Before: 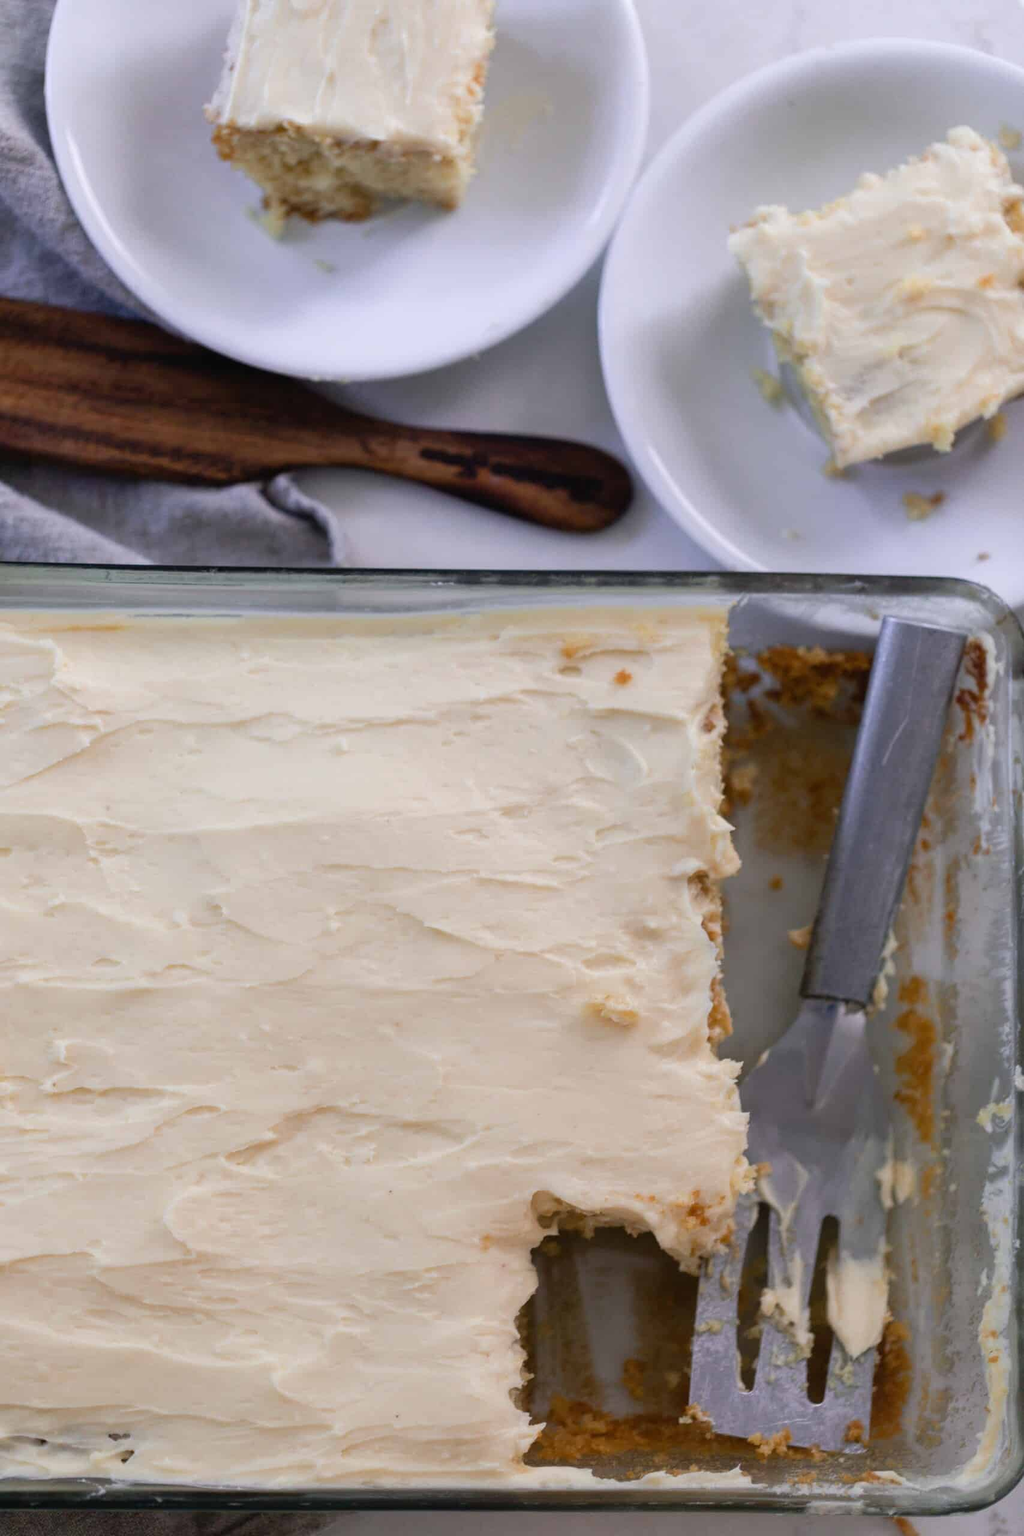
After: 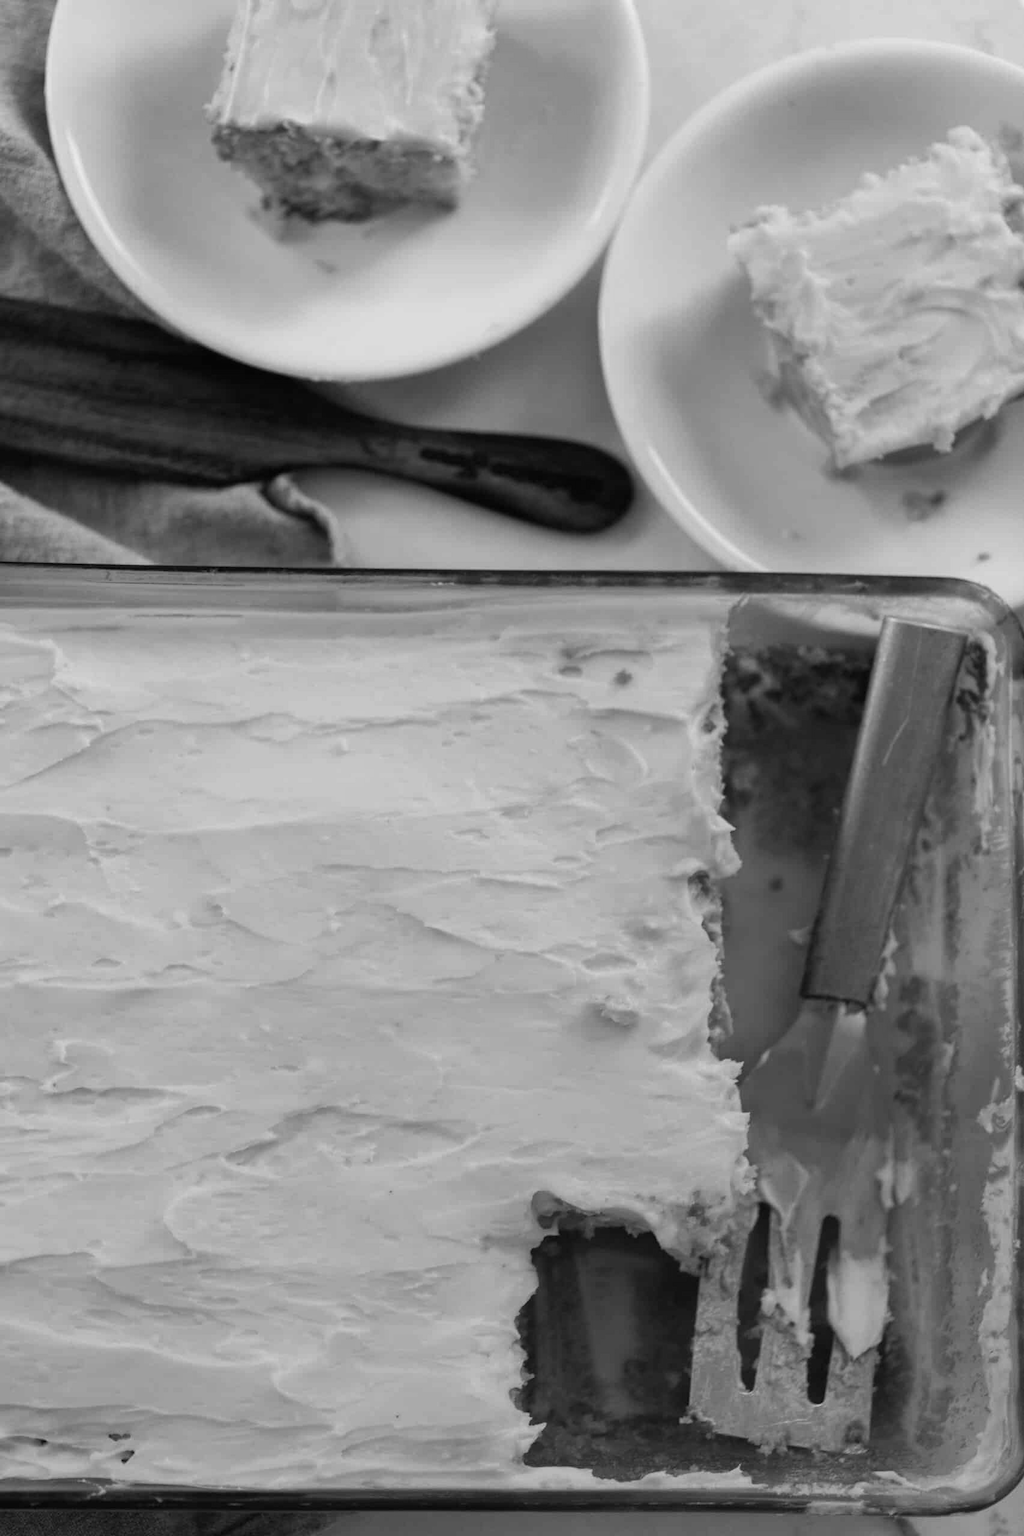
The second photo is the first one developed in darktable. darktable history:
contrast brightness saturation: contrast 0.03, brightness -0.04
color calibration: output gray [0.23, 0.37, 0.4, 0], gray › normalize channels true, illuminant same as pipeline (D50), adaptation XYZ, x 0.346, y 0.359, gamut compression 0
